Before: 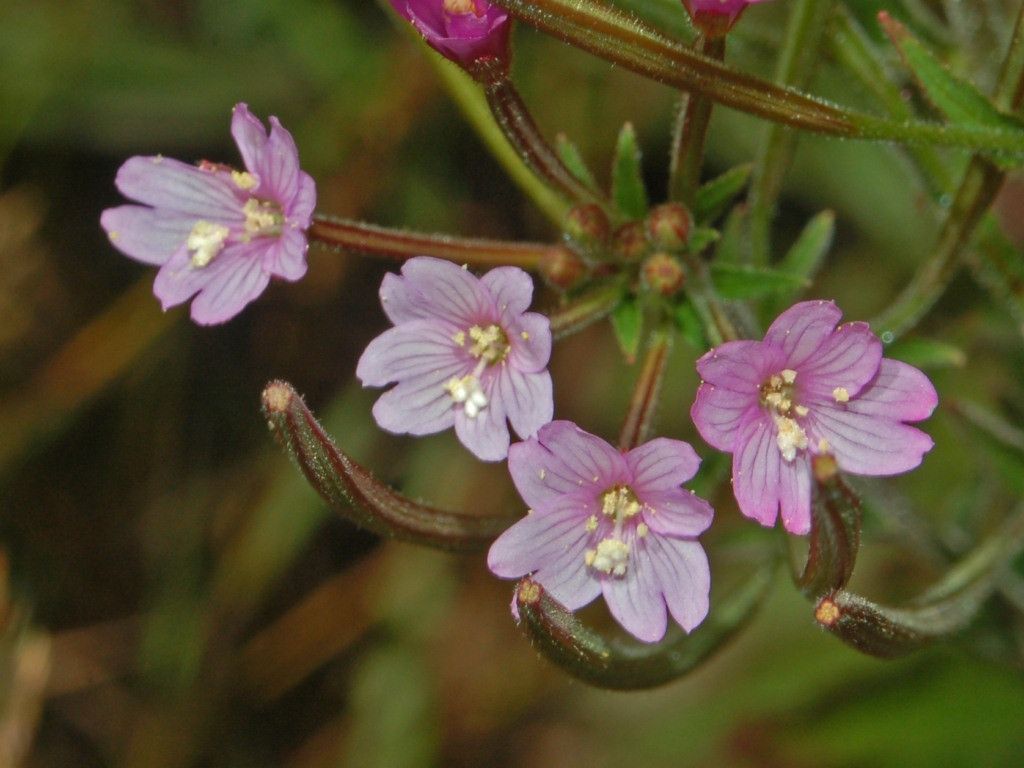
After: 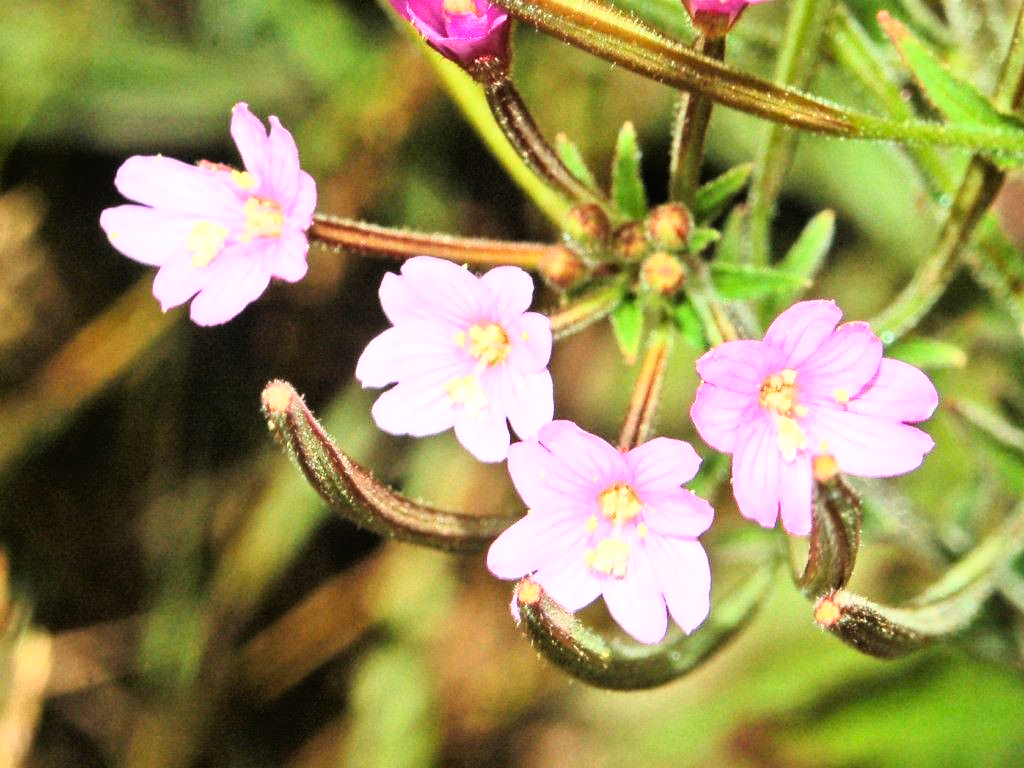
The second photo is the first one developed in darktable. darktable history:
rgb curve: curves: ch0 [(0, 0) (0.21, 0.15) (0.24, 0.21) (0.5, 0.75) (0.75, 0.96) (0.89, 0.99) (1, 1)]; ch1 [(0, 0.02) (0.21, 0.13) (0.25, 0.2) (0.5, 0.67) (0.75, 0.9) (0.89, 0.97) (1, 1)]; ch2 [(0, 0.02) (0.21, 0.13) (0.25, 0.2) (0.5, 0.67) (0.75, 0.9) (0.89, 0.97) (1, 1)], compensate middle gray true
exposure: black level correction 0.001, exposure 0.955 EV, compensate exposure bias true, compensate highlight preservation false
